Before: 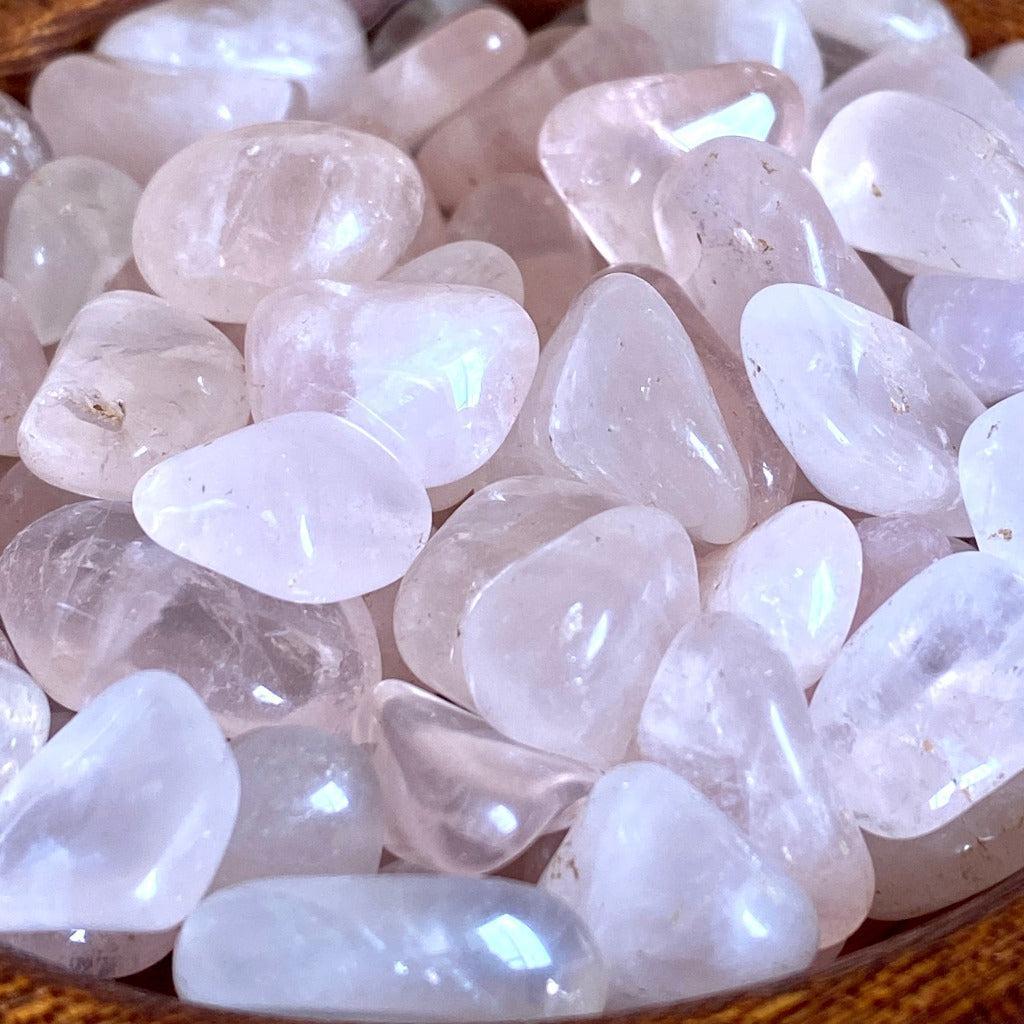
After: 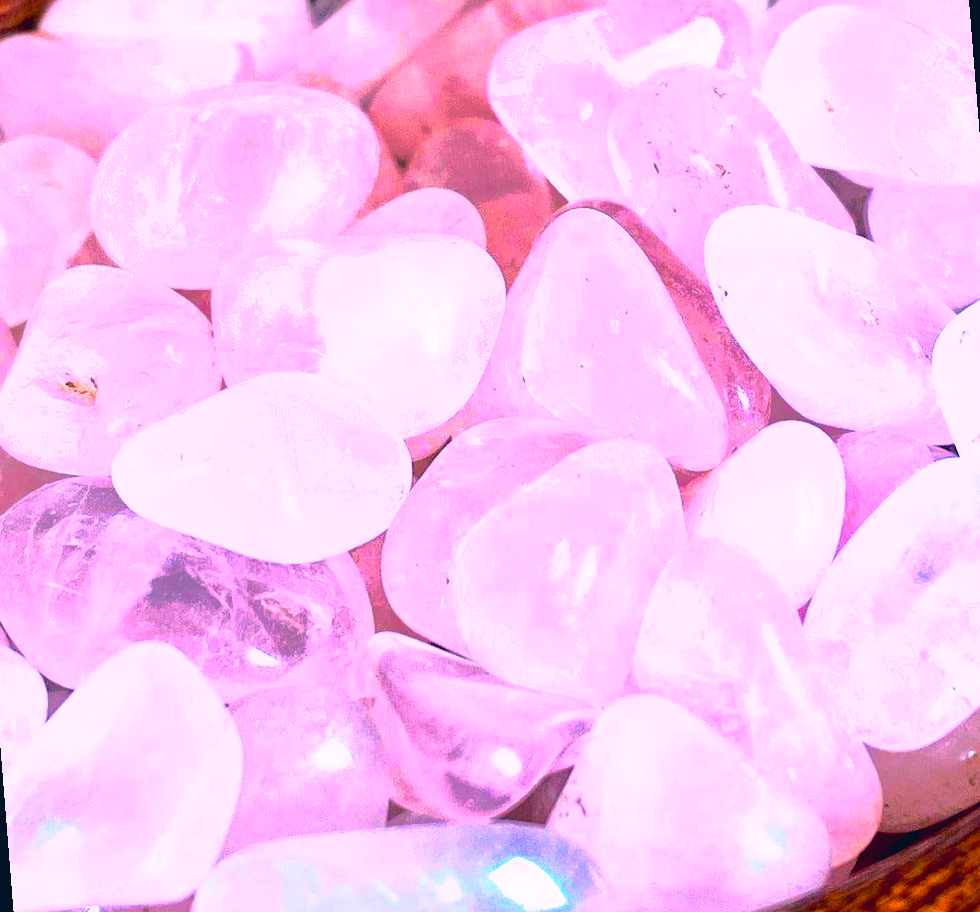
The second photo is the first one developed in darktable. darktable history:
color balance rgb: linear chroma grading › global chroma 9%, perceptual saturation grading › global saturation 36%, perceptual brilliance grading › global brilliance 15%, perceptual brilliance grading › shadows -35%, global vibrance 15%
exposure: exposure 0.15 EV, compensate highlight preservation false
rotate and perspective: rotation -4.57°, crop left 0.054, crop right 0.944, crop top 0.087, crop bottom 0.914
color correction: highlights a* 17.03, highlights b* 0.205, shadows a* -15.38, shadows b* -14.56, saturation 1.5
shadows and highlights: on, module defaults
base curve: curves: ch0 [(0, 0) (0.028, 0.03) (0.121, 0.232) (0.46, 0.748) (0.859, 0.968) (1, 1)]
contrast brightness saturation: contrast 0.15, brightness 0.05
